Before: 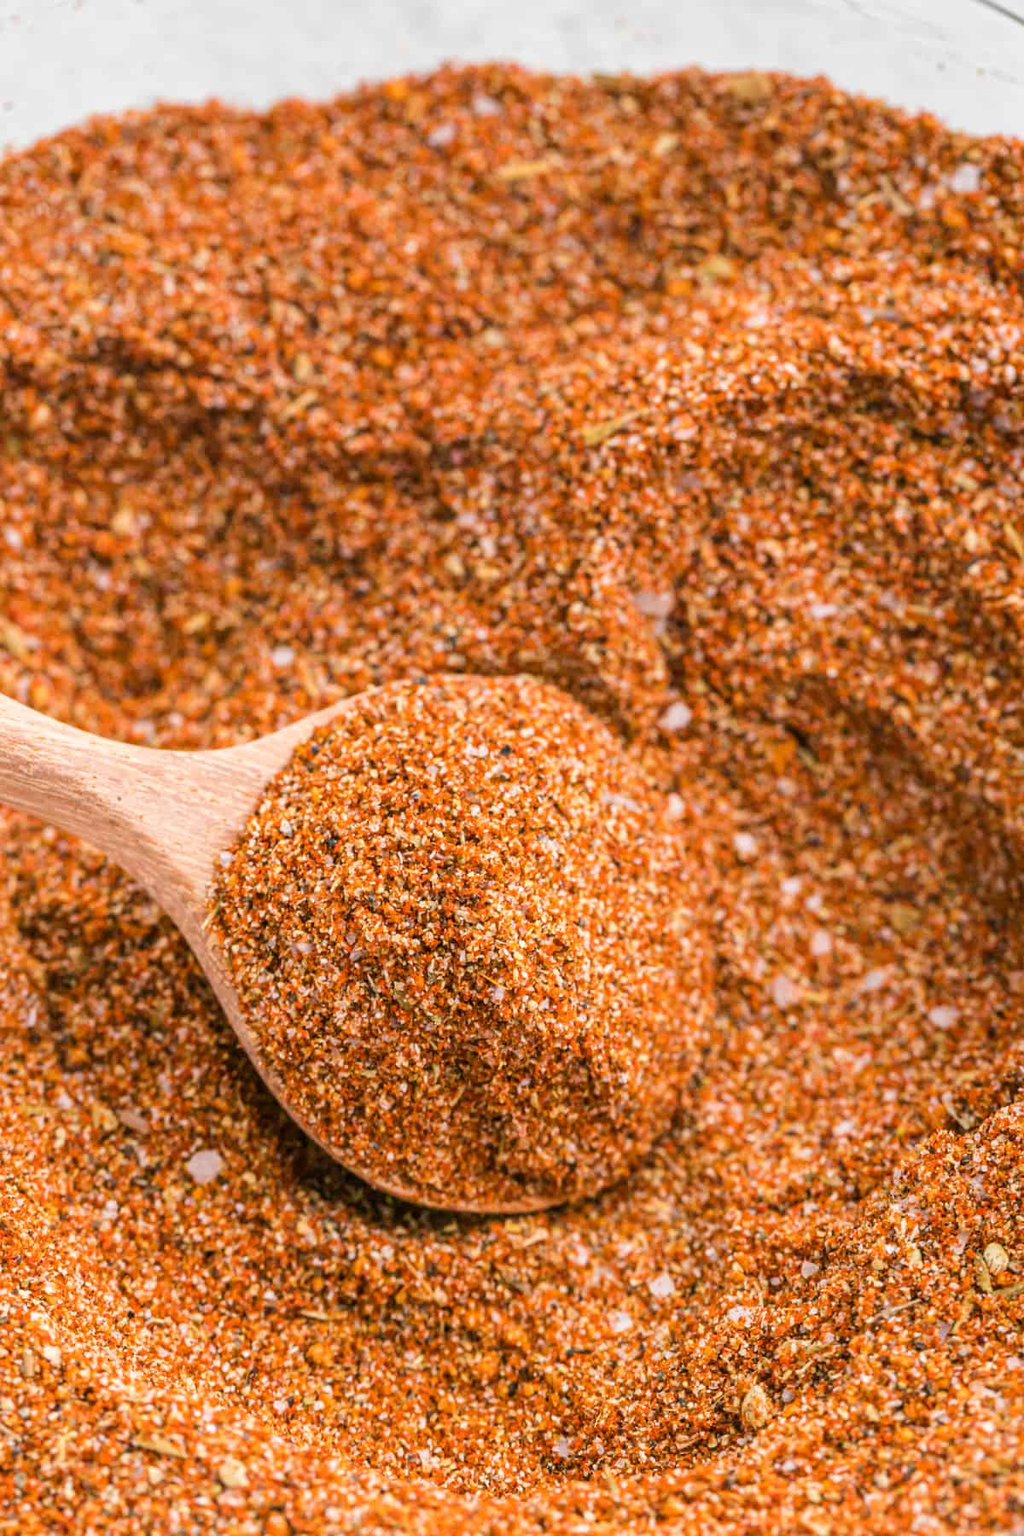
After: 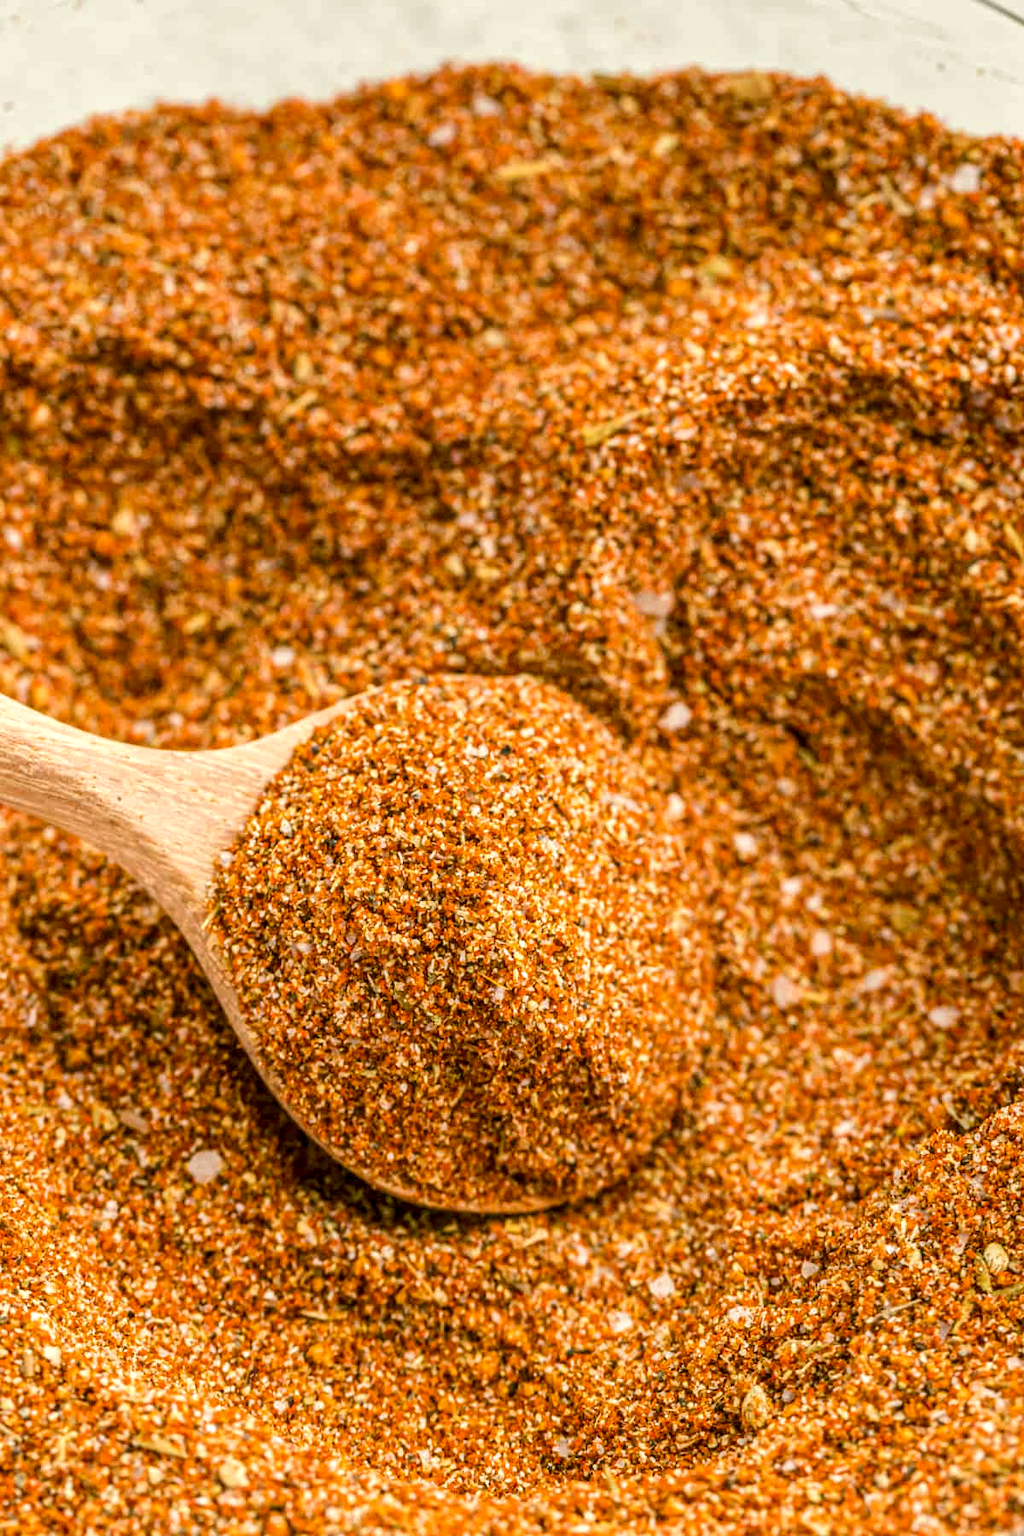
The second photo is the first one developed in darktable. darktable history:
color correction: highlights a* -1.3, highlights b* 10.12, shadows a* 0.394, shadows b* 19.12
local contrast: detail 130%
